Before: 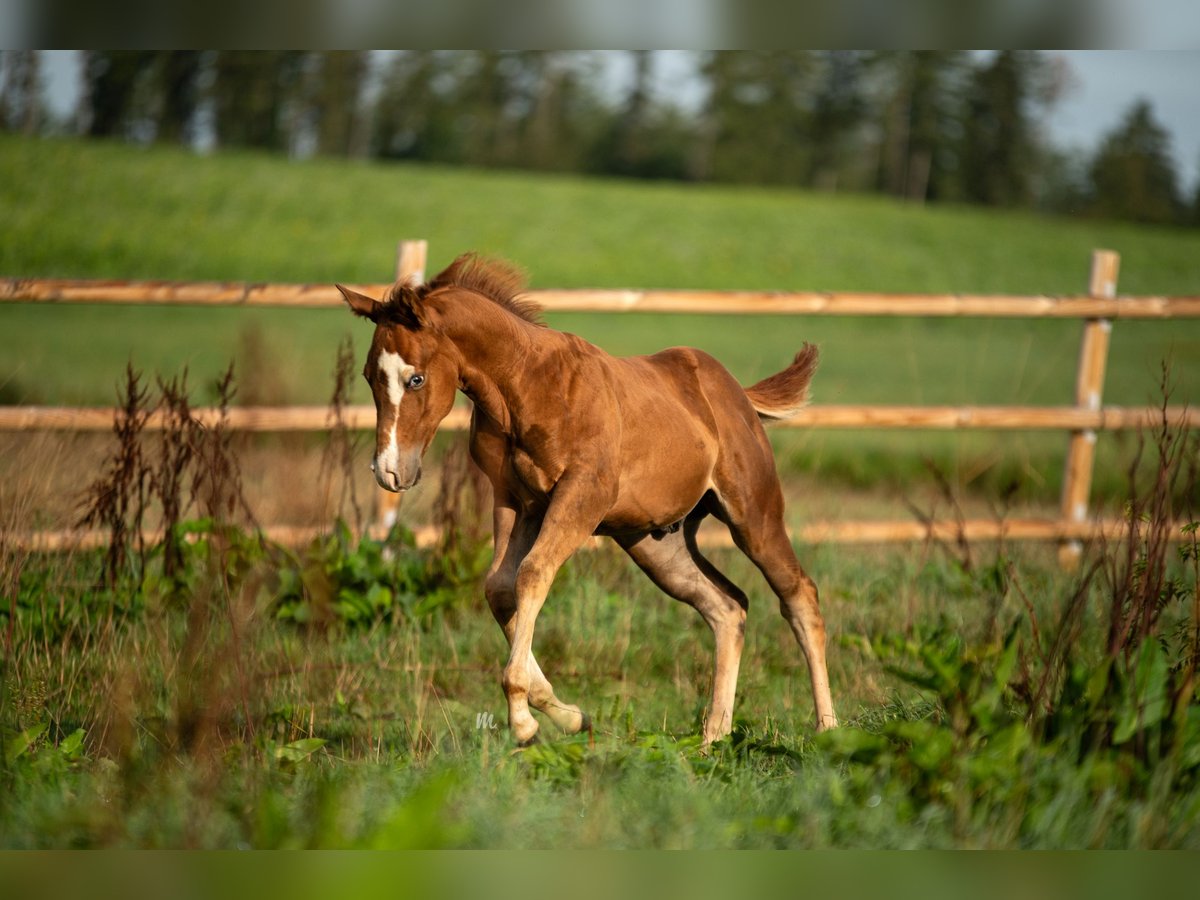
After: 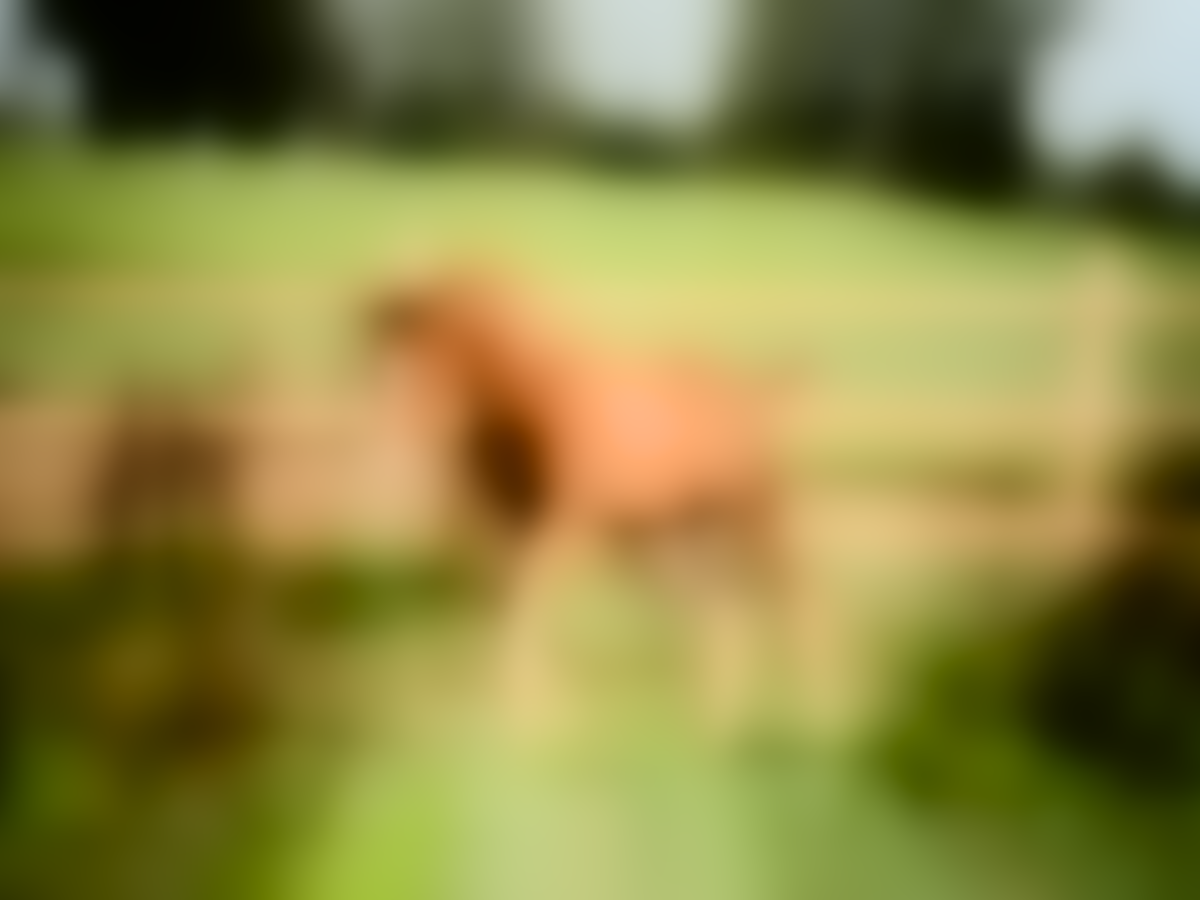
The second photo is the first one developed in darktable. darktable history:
lowpass: radius 31.92, contrast 1.72, brightness -0.98, saturation 0.94
white balance: emerald 1
exposure: black level correction 0, exposure 1.5 EV, compensate exposure bias true, compensate highlight preservation false
filmic rgb: white relative exposure 3.9 EV, hardness 4.26
